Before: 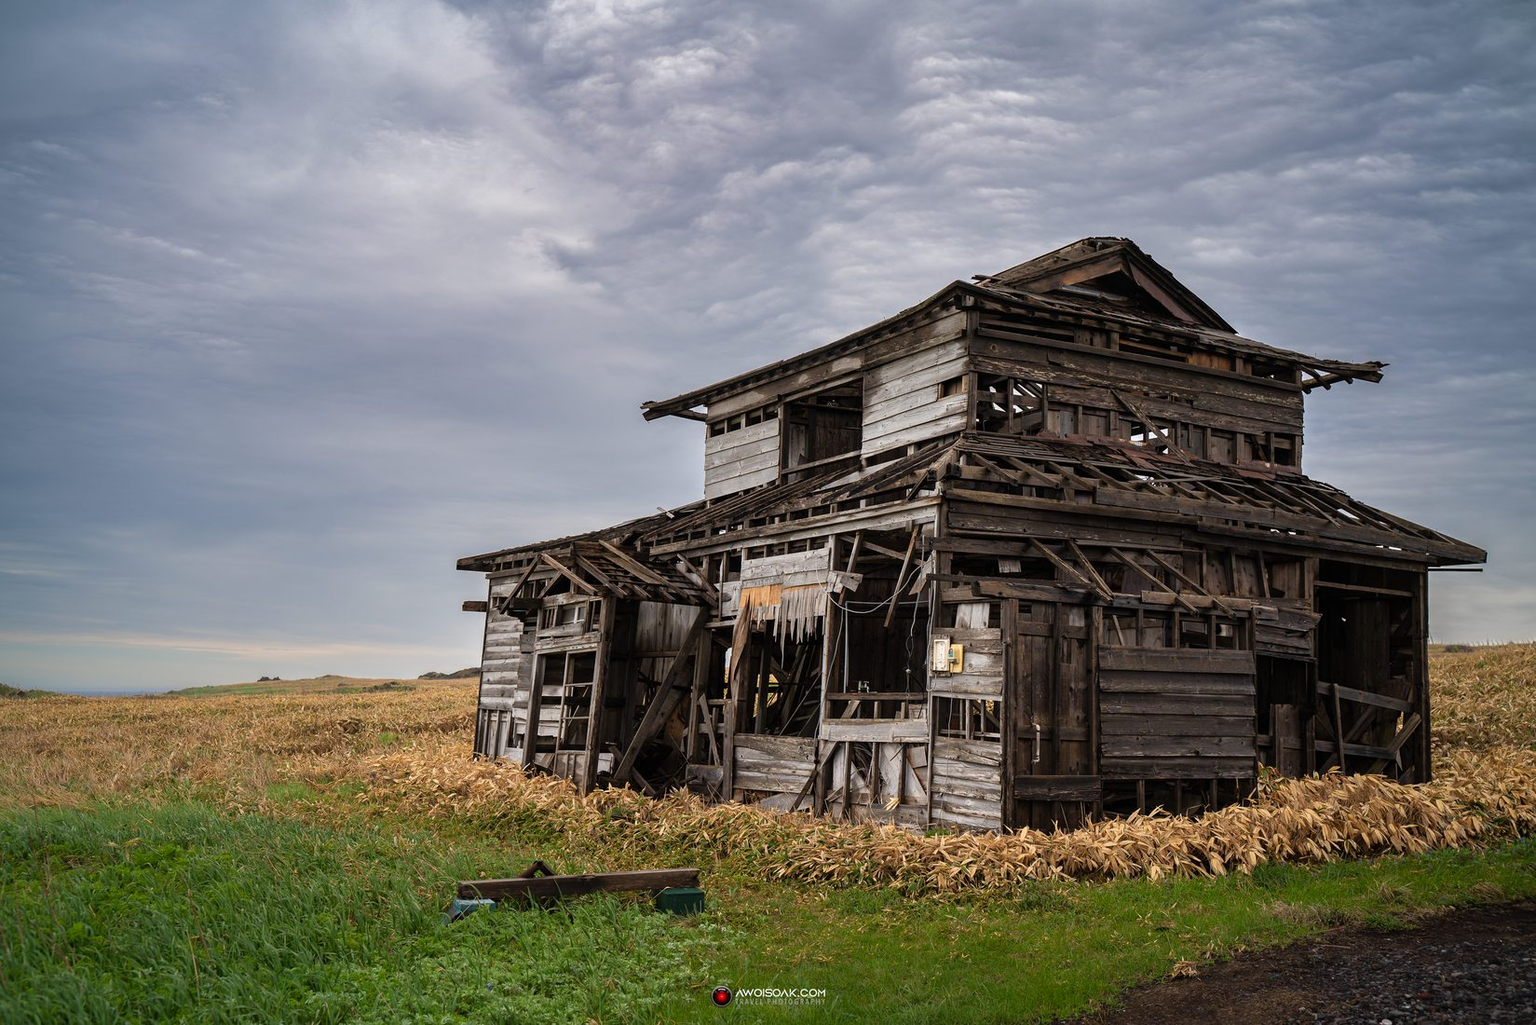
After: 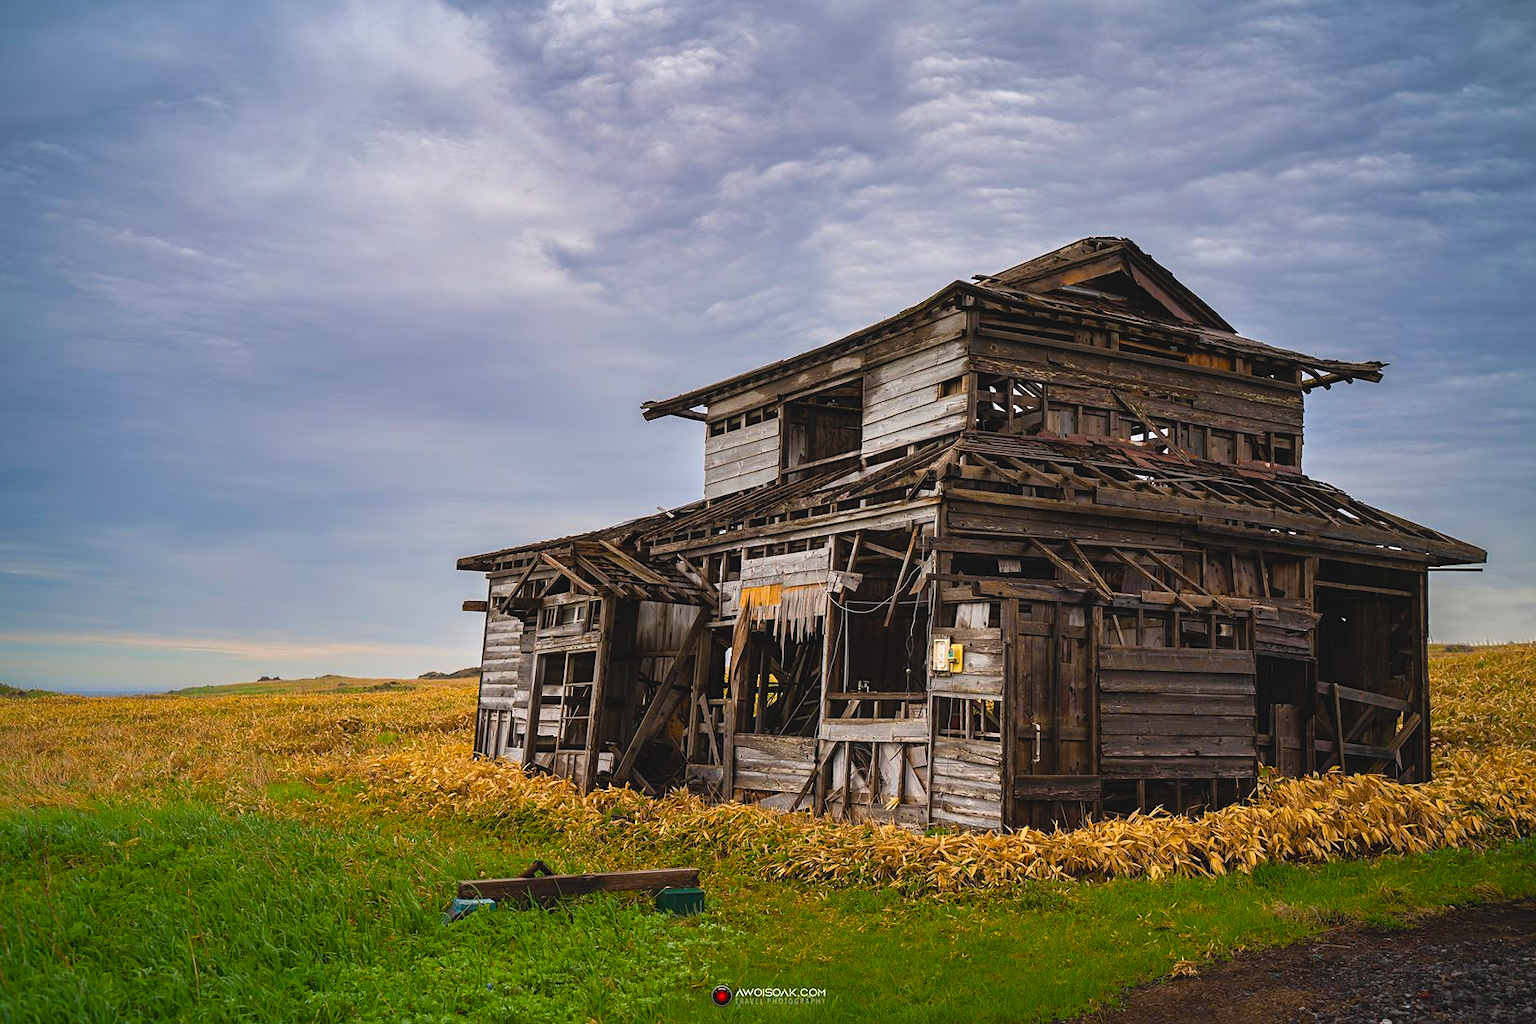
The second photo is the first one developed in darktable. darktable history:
contrast brightness saturation: contrast -0.116
color balance rgb: highlights gain › luminance 14.746%, linear chroma grading › global chroma 9.873%, perceptual saturation grading › global saturation 31.016%, global vibrance 20%
sharpen: amount 0.213
